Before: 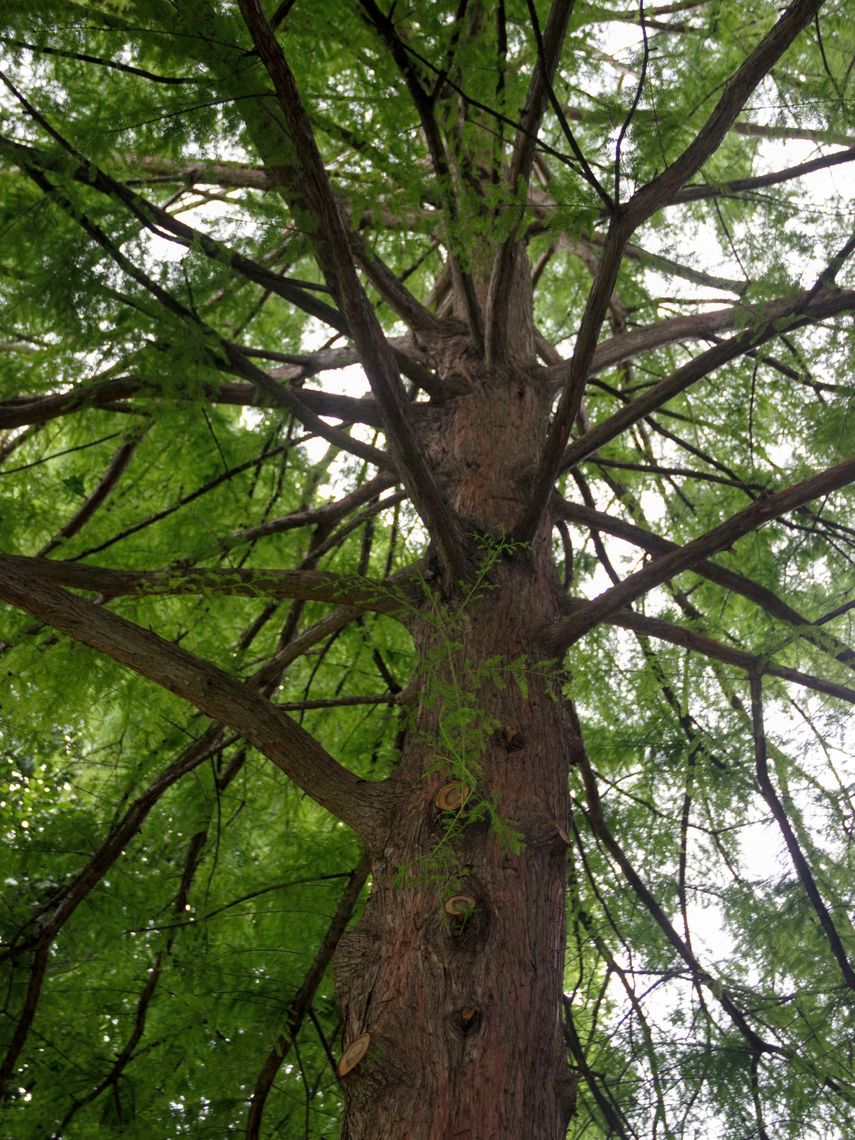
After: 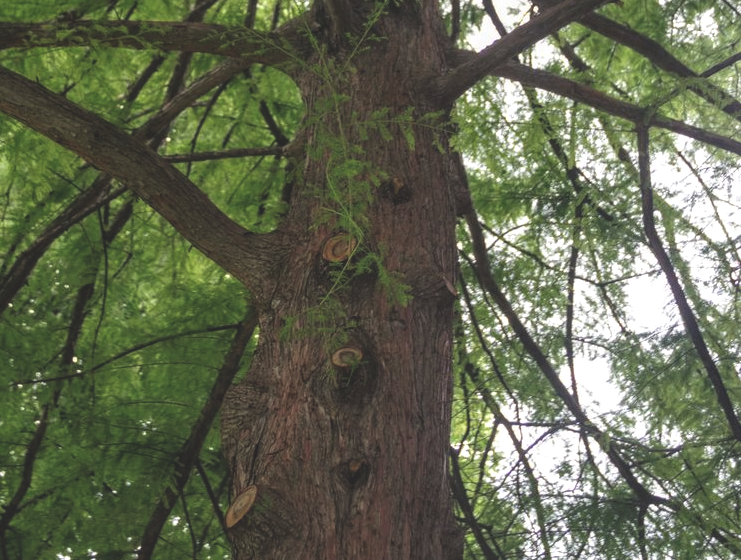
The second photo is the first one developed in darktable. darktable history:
exposure: black level correction -0.026, compensate highlight preservation false
crop and rotate: left 13.313%, top 48.139%, bottom 2.73%
local contrast: detail 130%
